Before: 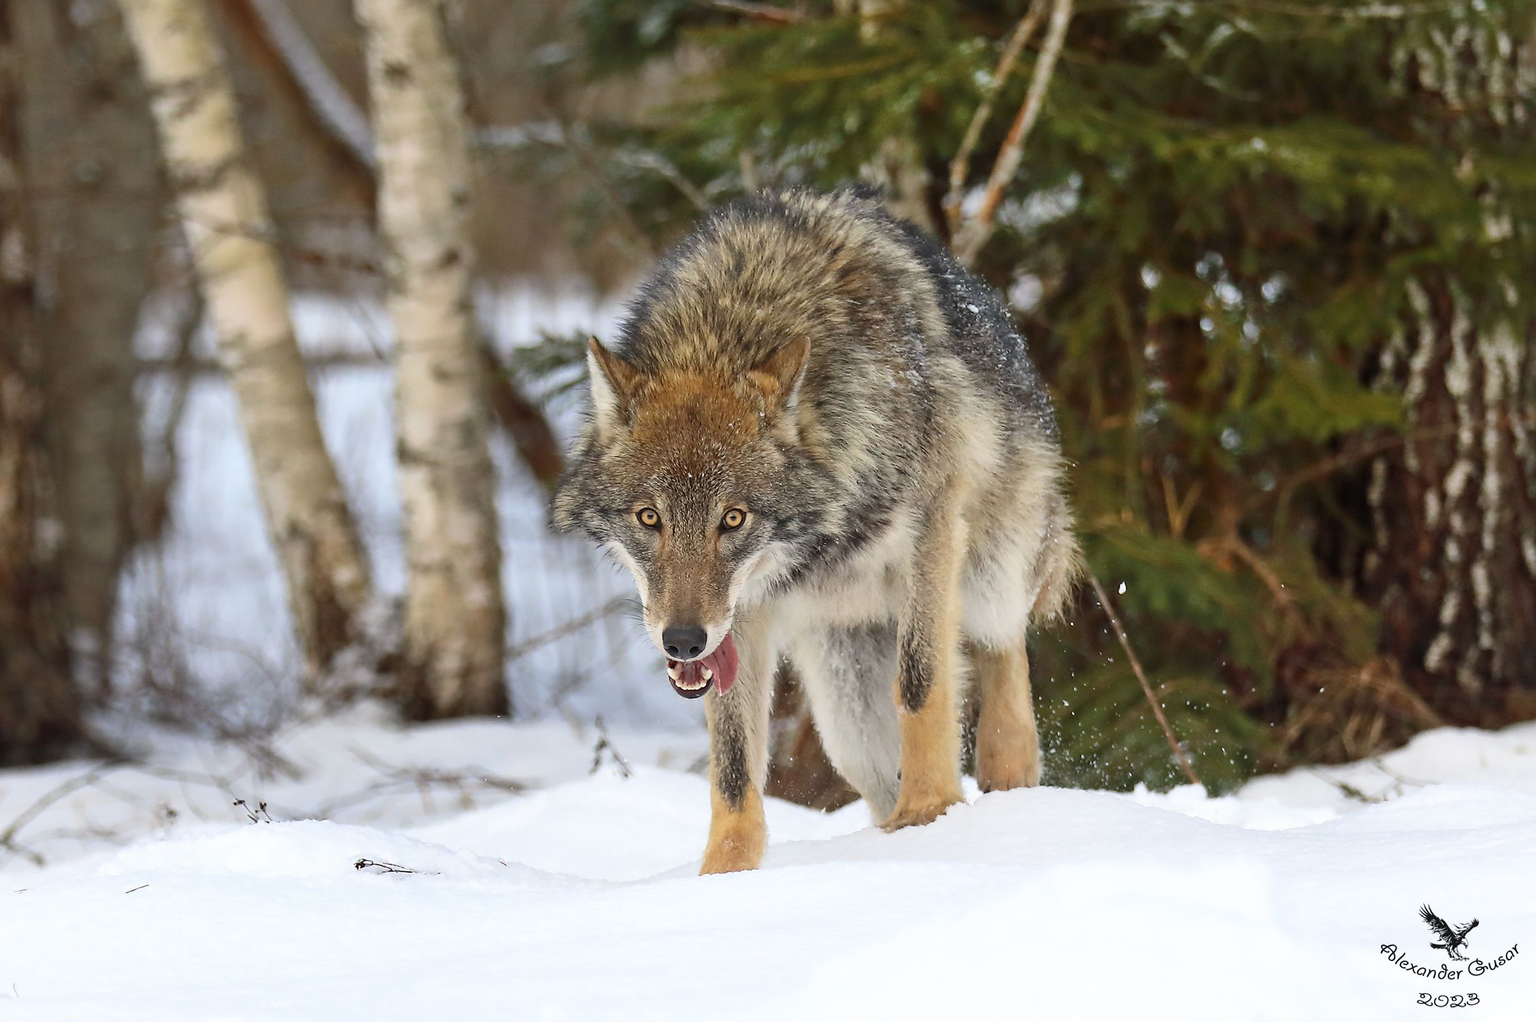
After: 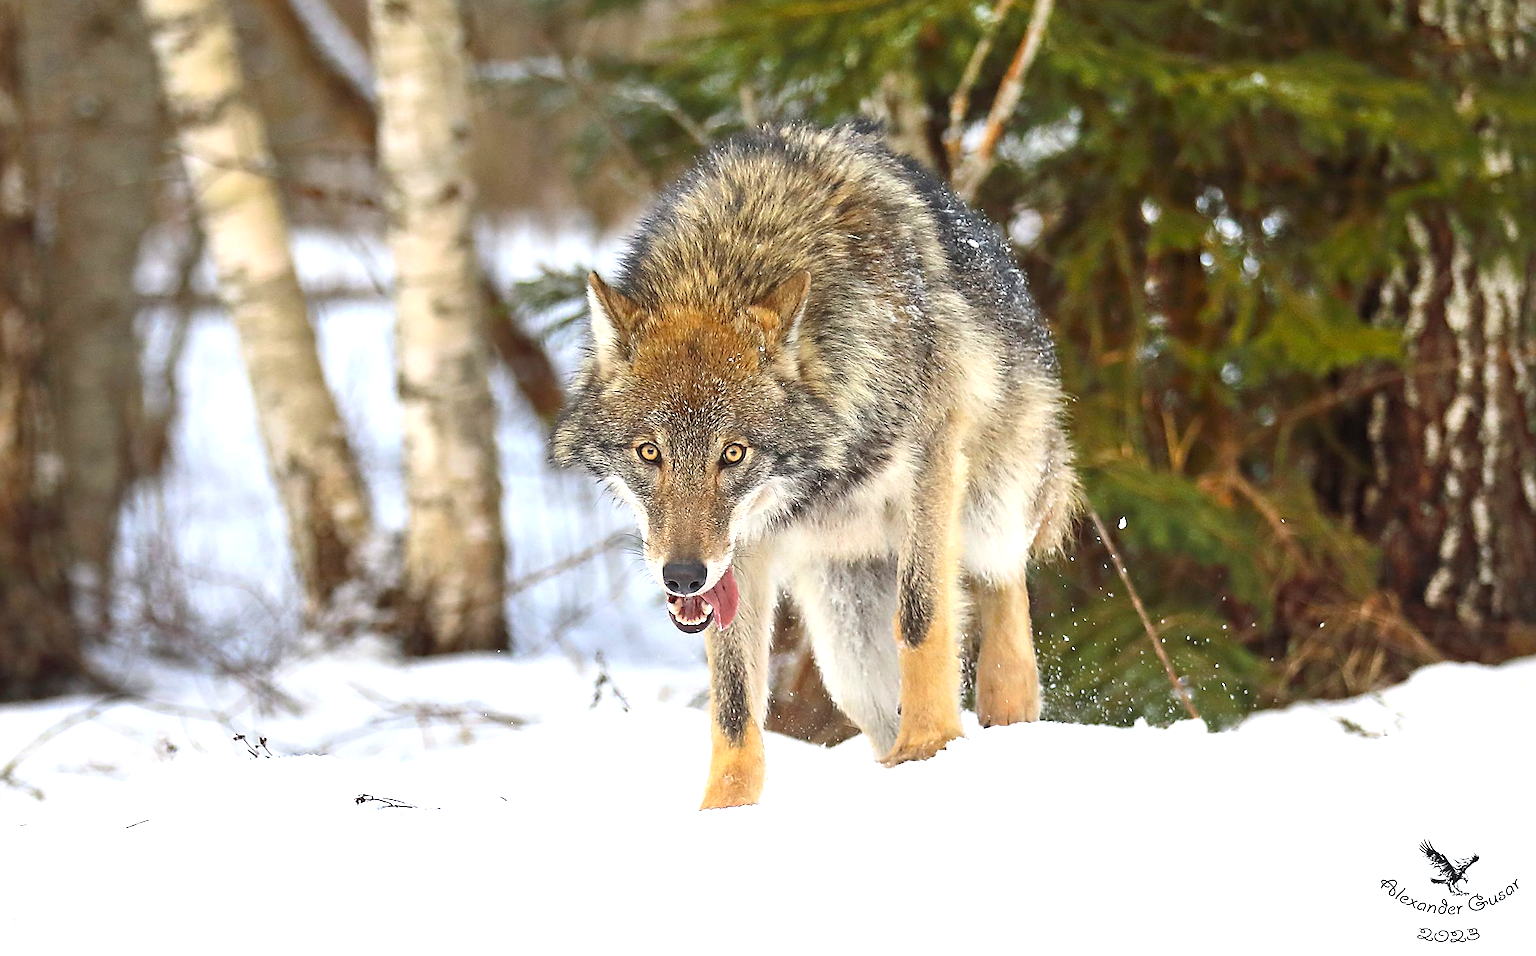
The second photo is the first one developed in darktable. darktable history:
sharpen: on, module defaults
color balance rgb: linear chroma grading › global chroma 9.749%, perceptual saturation grading › global saturation 0.37%, global vibrance 14.675%
crop and rotate: top 6.395%
exposure: black level correction 0, exposure 0.699 EV, compensate highlight preservation false
